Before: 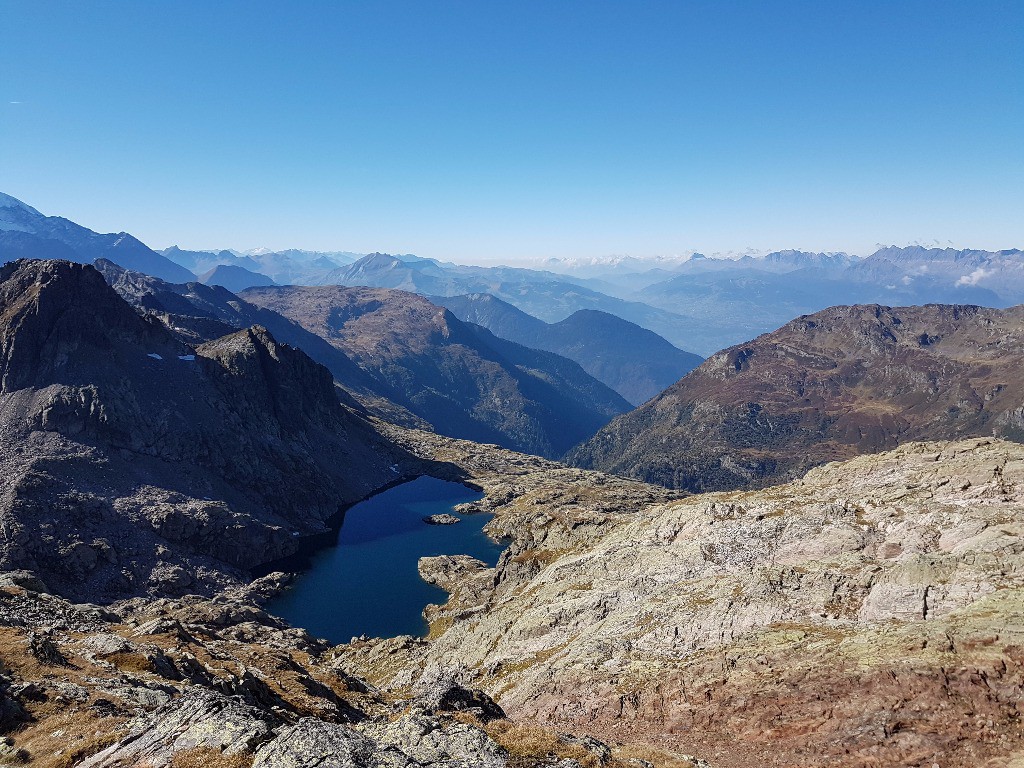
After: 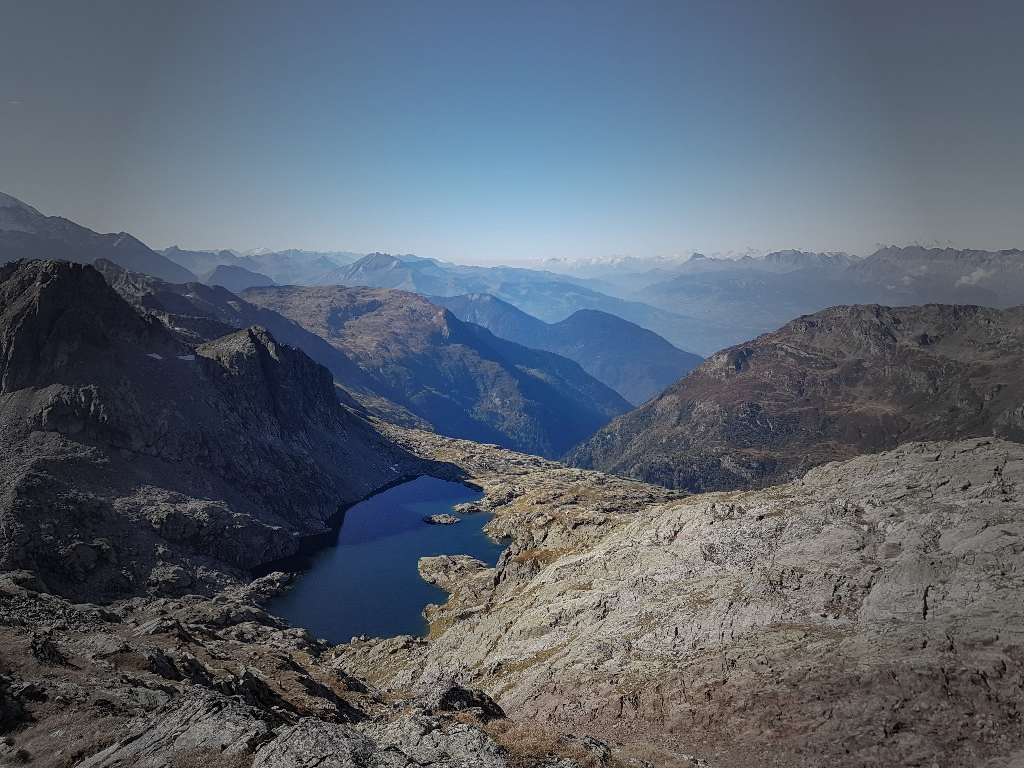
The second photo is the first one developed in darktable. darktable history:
vignetting: fall-off start 16.55%, fall-off radius 100.66%, brightness -0.625, saturation -0.672, width/height ratio 0.722
shadows and highlights: shadows color adjustment 99.17%, highlights color adjustment 0.806%
